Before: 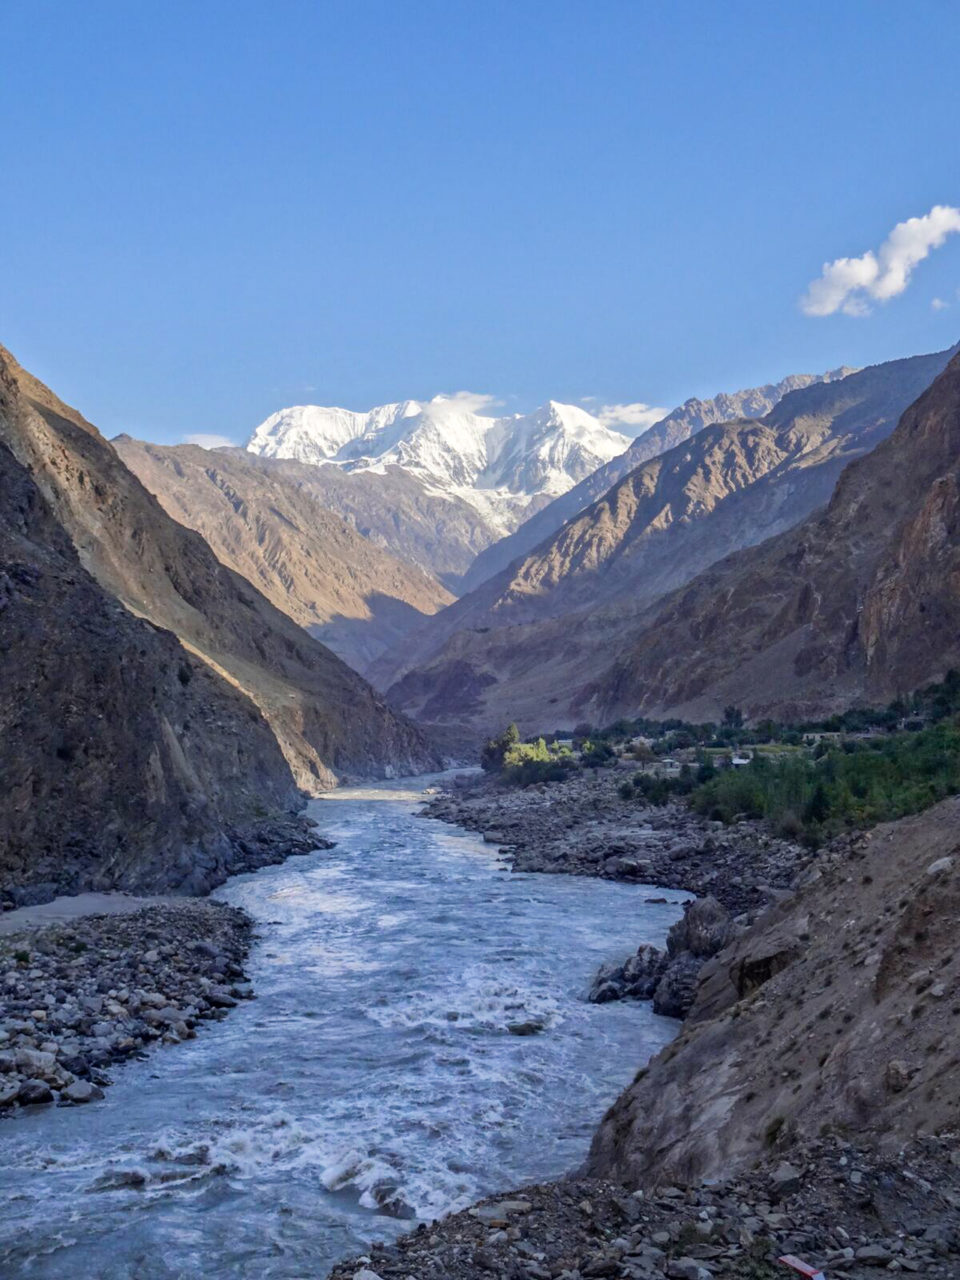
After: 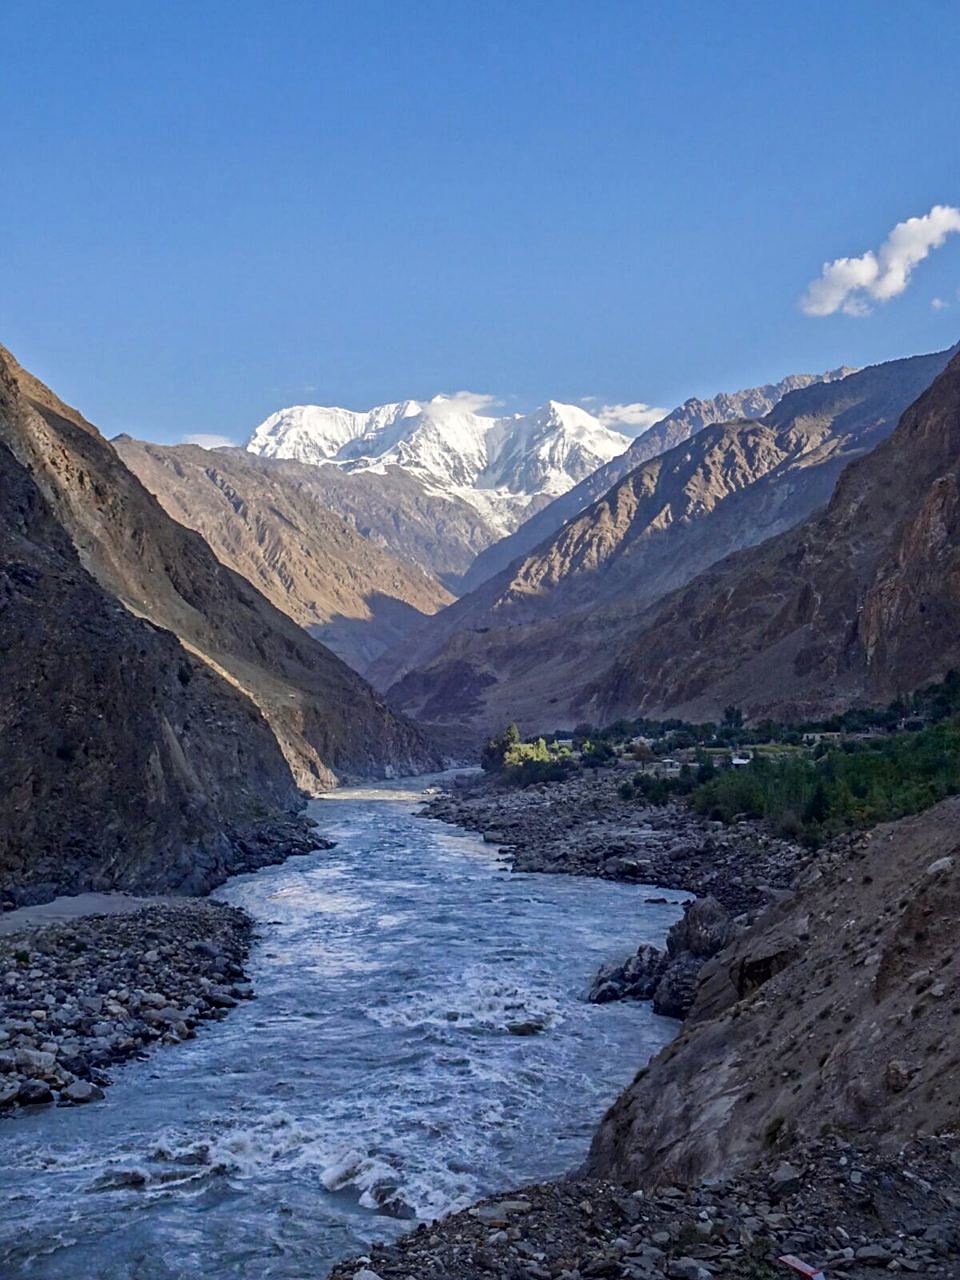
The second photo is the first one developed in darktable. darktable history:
exposure: compensate highlight preservation false
sharpen: on, module defaults
contrast brightness saturation: brightness -0.088
